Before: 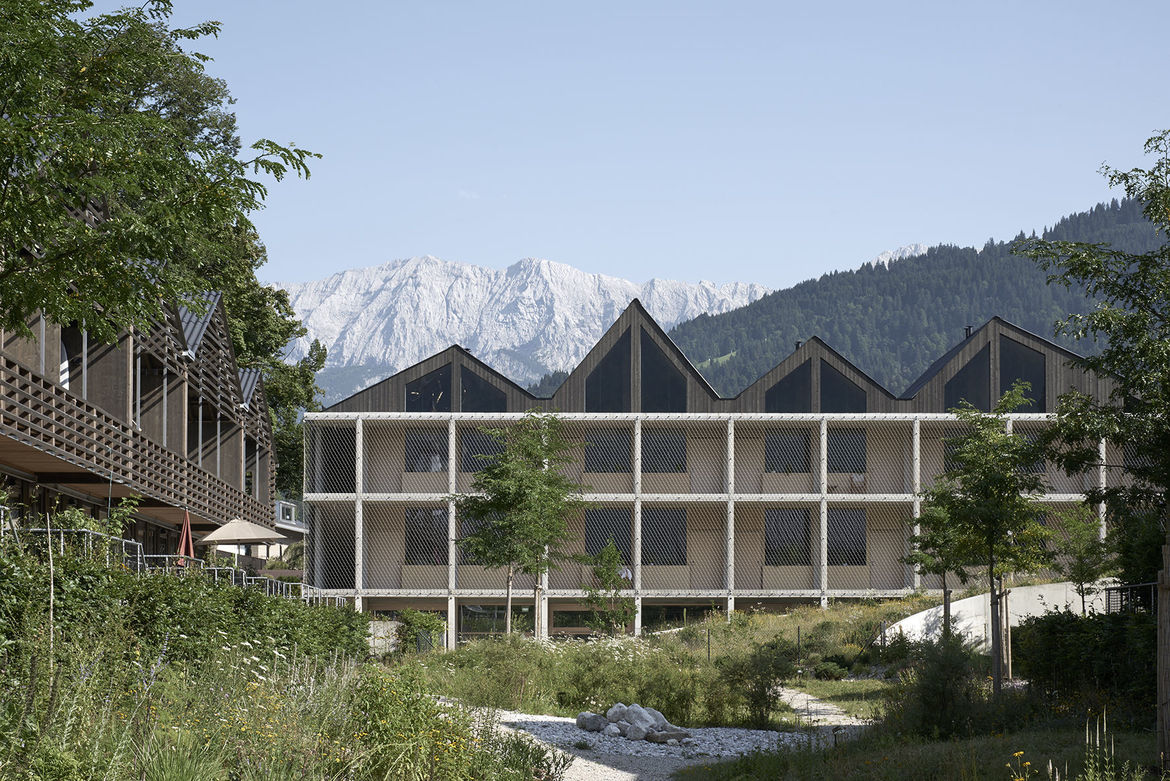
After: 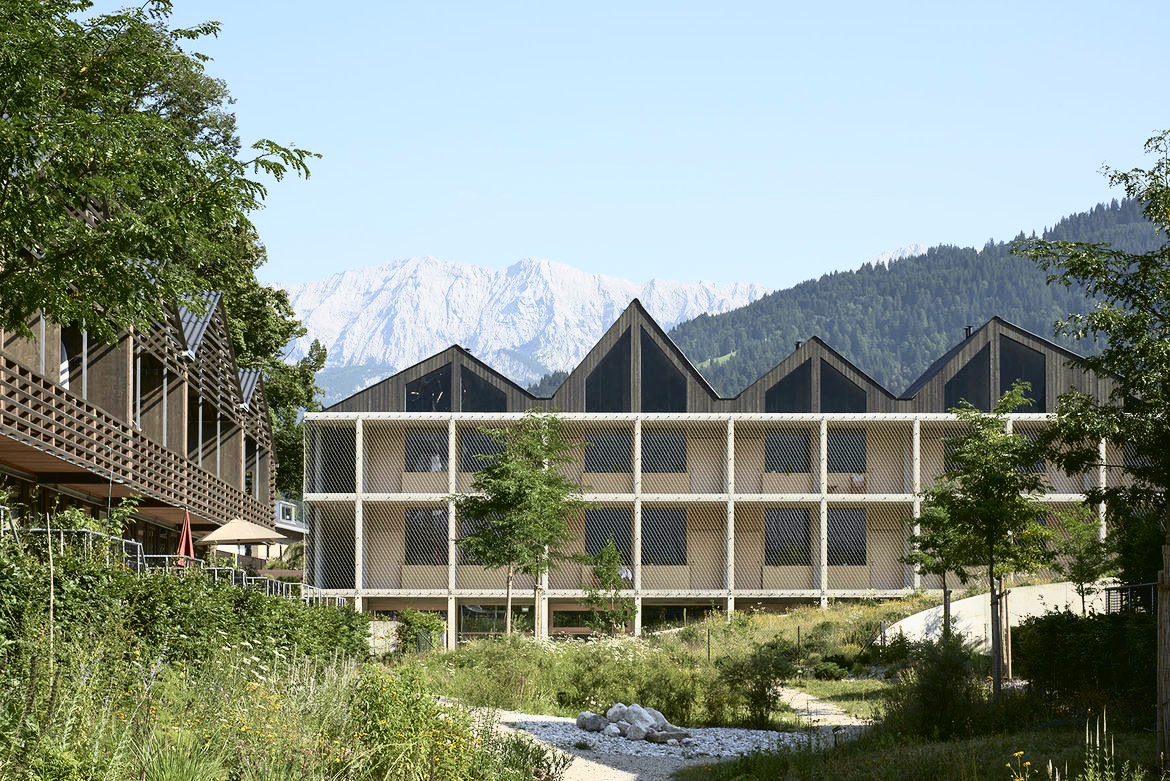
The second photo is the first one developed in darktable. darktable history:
tone curve: curves: ch0 [(0.003, 0.032) (0.037, 0.037) (0.142, 0.117) (0.279, 0.311) (0.405, 0.49) (0.526, 0.651) (0.722, 0.857) (0.875, 0.946) (1, 0.98)]; ch1 [(0, 0) (0.305, 0.325) (0.453, 0.437) (0.482, 0.473) (0.501, 0.498) (0.515, 0.523) (0.559, 0.591) (0.6, 0.659) (0.656, 0.71) (1, 1)]; ch2 [(0, 0) (0.323, 0.277) (0.424, 0.396) (0.479, 0.484) (0.499, 0.502) (0.515, 0.537) (0.564, 0.595) (0.644, 0.703) (0.742, 0.803) (1, 1)], color space Lab, independent channels, preserve colors none
